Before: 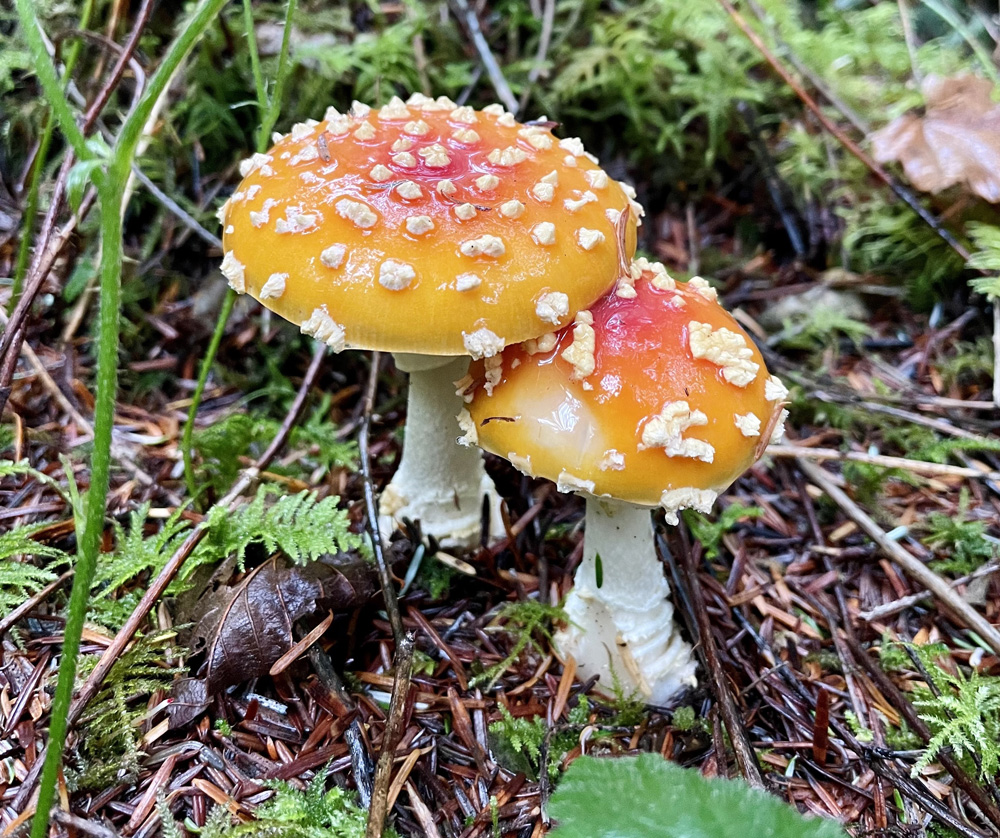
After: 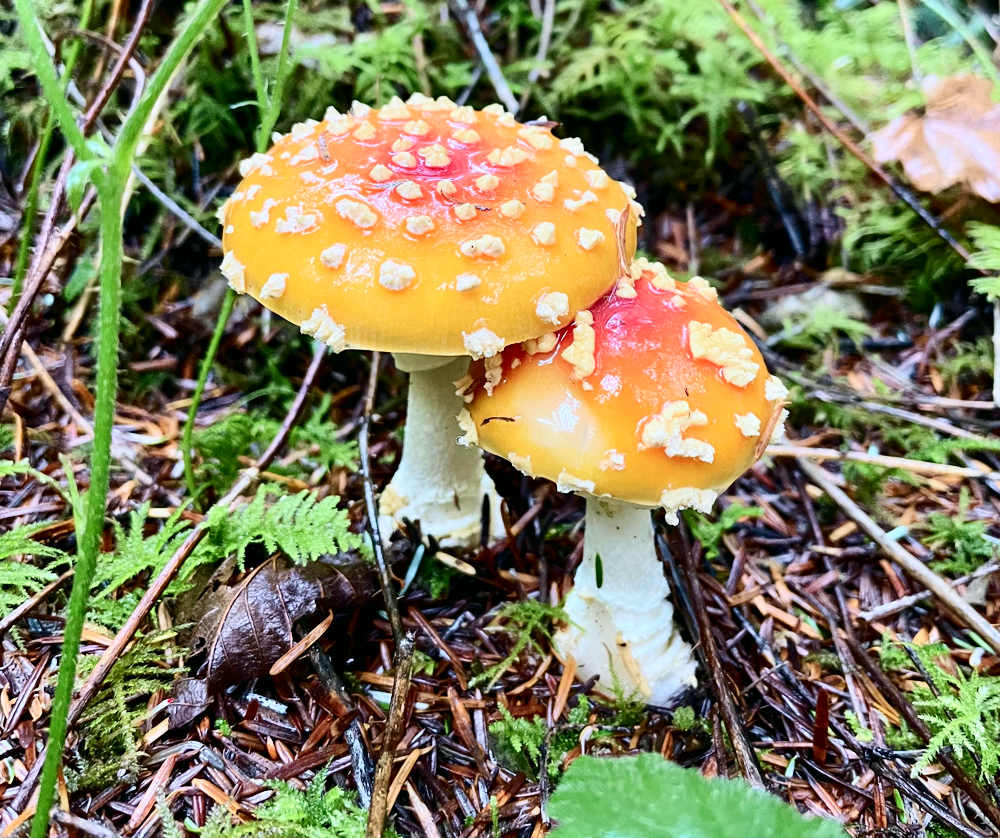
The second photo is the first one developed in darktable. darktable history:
tone curve: curves: ch0 [(0, 0) (0.114, 0.083) (0.291, 0.3) (0.447, 0.535) (0.602, 0.712) (0.772, 0.864) (0.999, 0.978)]; ch1 [(0, 0) (0.389, 0.352) (0.458, 0.433) (0.486, 0.474) (0.509, 0.505) (0.535, 0.541) (0.555, 0.557) (0.677, 0.724) (1, 1)]; ch2 [(0, 0) (0.369, 0.388) (0.449, 0.431) (0.501, 0.5) (0.528, 0.552) (0.561, 0.596) (0.697, 0.721) (1, 1)], color space Lab, independent channels, preserve colors none
